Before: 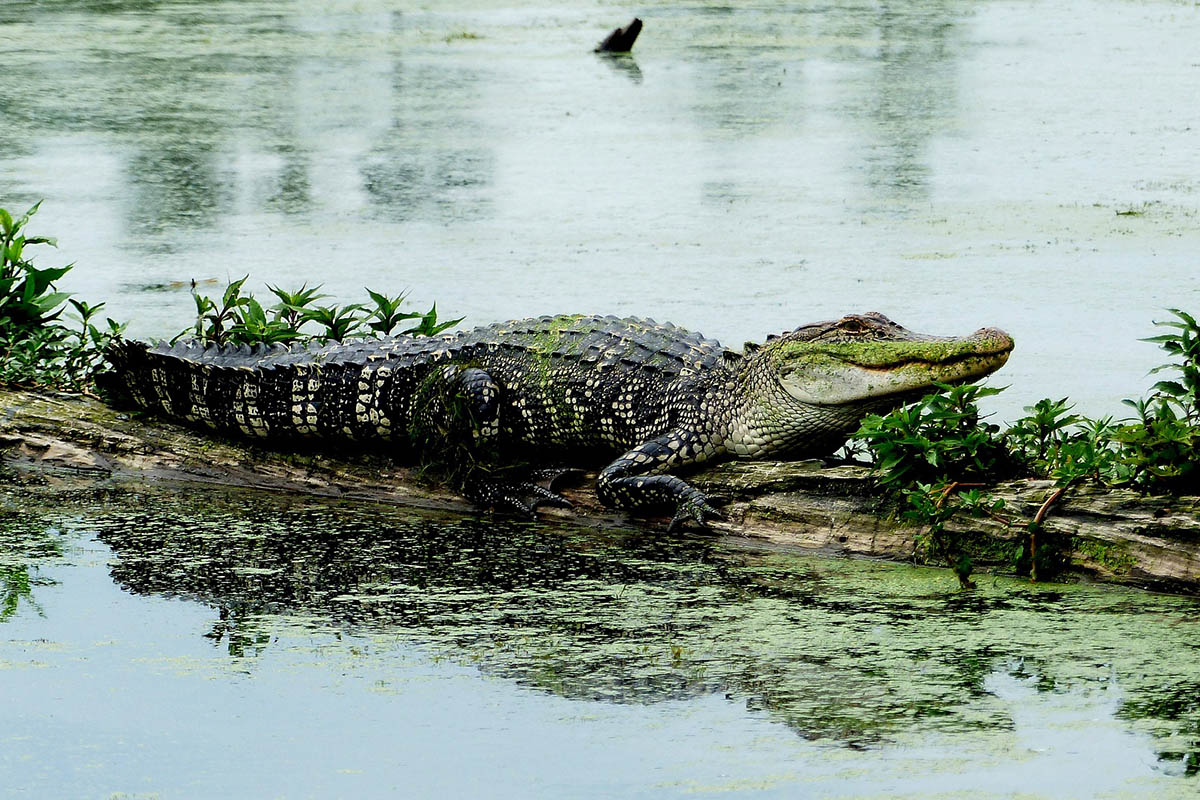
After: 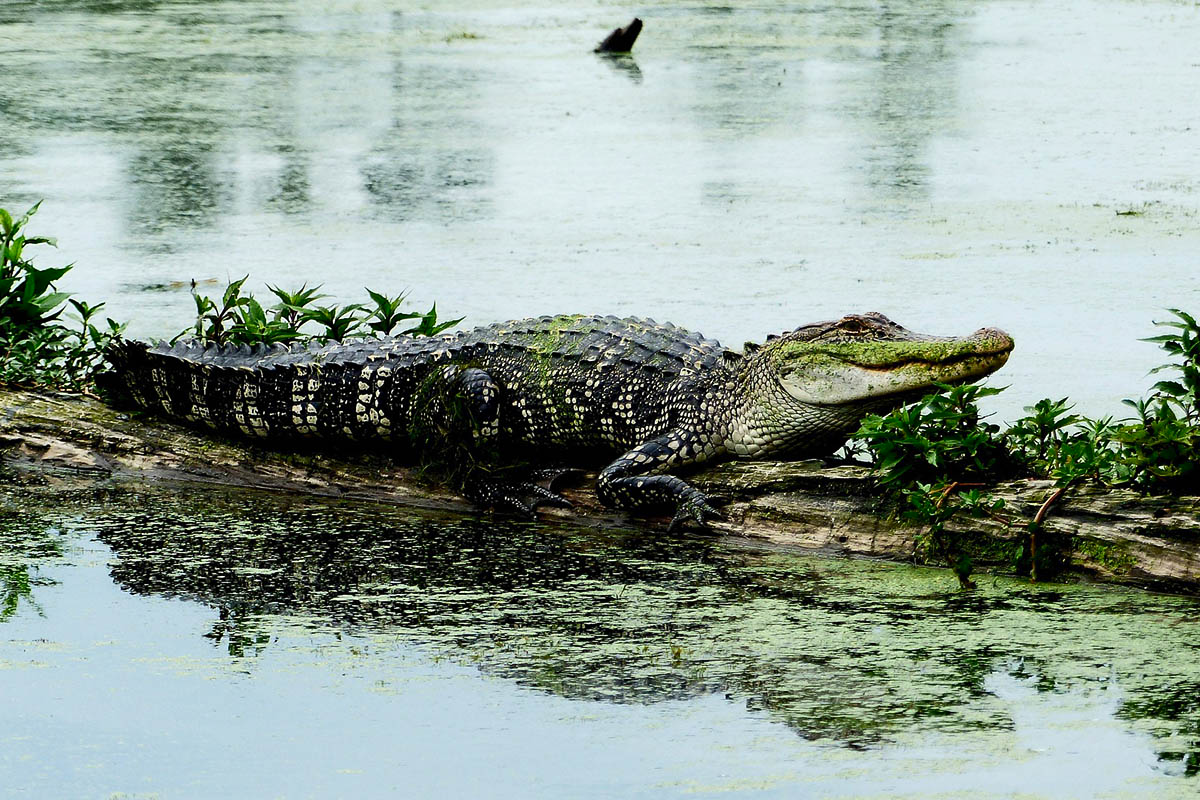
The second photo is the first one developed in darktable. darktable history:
tone curve: curves: ch0 [(0, 0) (0.003, 0.003) (0.011, 0.011) (0.025, 0.022) (0.044, 0.039) (0.069, 0.055) (0.1, 0.074) (0.136, 0.101) (0.177, 0.134) (0.224, 0.171) (0.277, 0.216) (0.335, 0.277) (0.399, 0.345) (0.468, 0.427) (0.543, 0.526) (0.623, 0.636) (0.709, 0.731) (0.801, 0.822) (0.898, 0.917) (1, 1)], color space Lab, independent channels, preserve colors none
